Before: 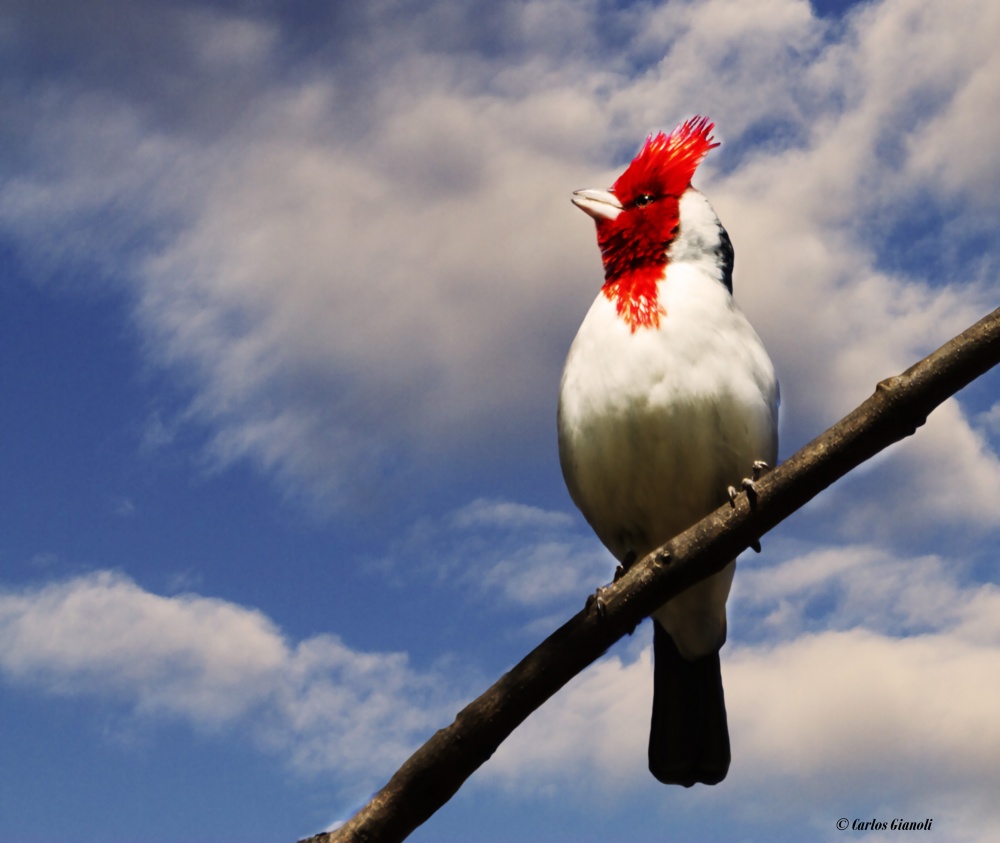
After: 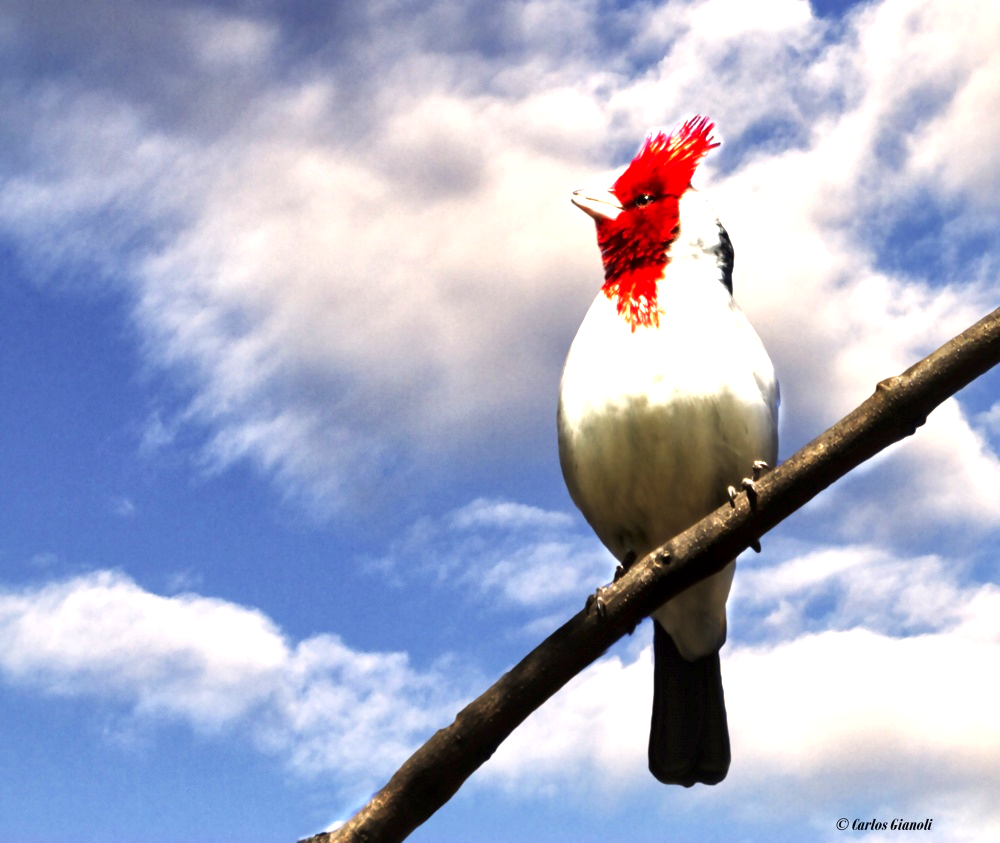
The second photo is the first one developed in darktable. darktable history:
local contrast: mode bilateral grid, contrast 20, coarseness 50, detail 144%, midtone range 0.2
exposure: exposure 1.141 EV, compensate highlight preservation false
